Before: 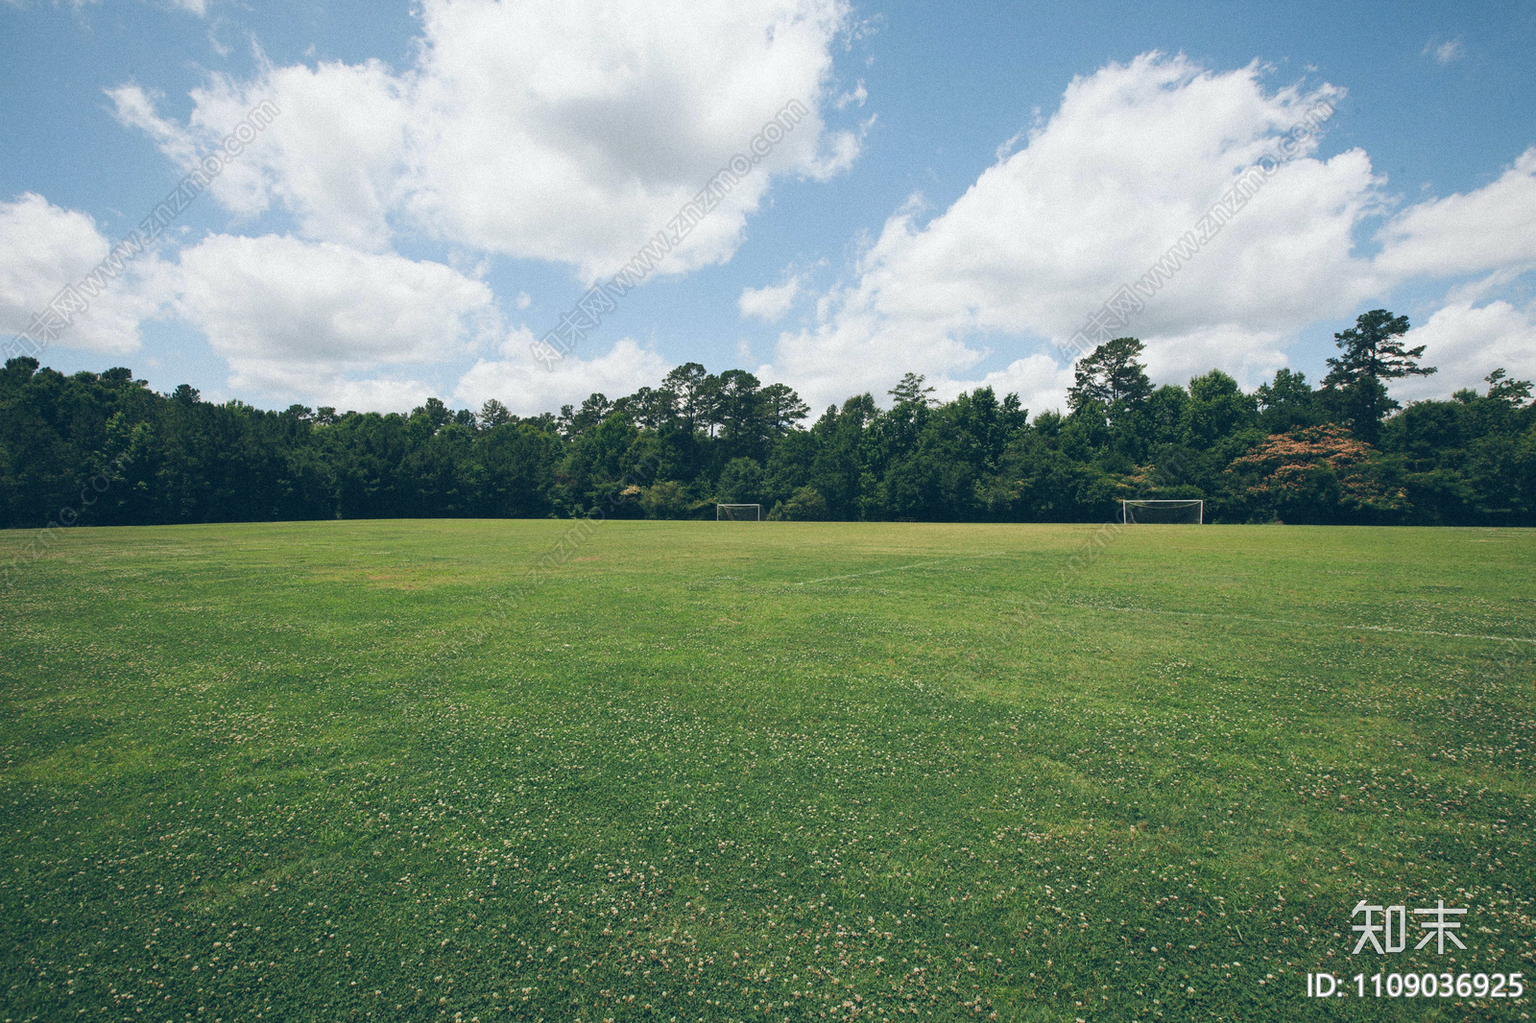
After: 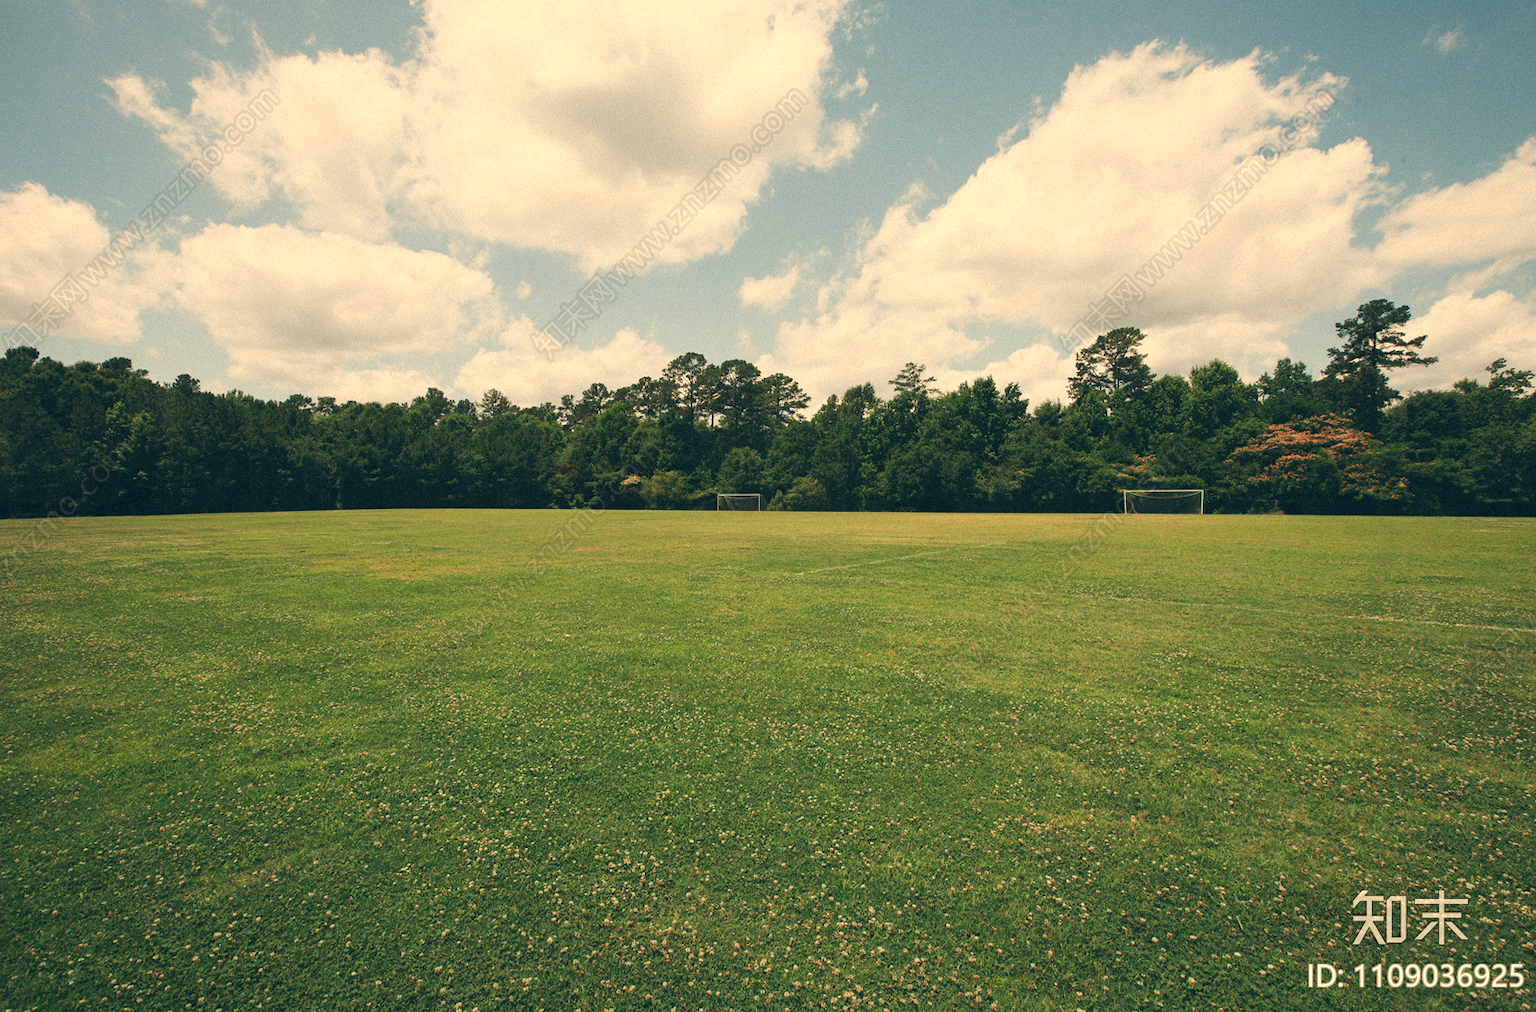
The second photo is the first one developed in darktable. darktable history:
white balance: red 1.138, green 0.996, blue 0.812
crop: top 1.049%, right 0.001%
